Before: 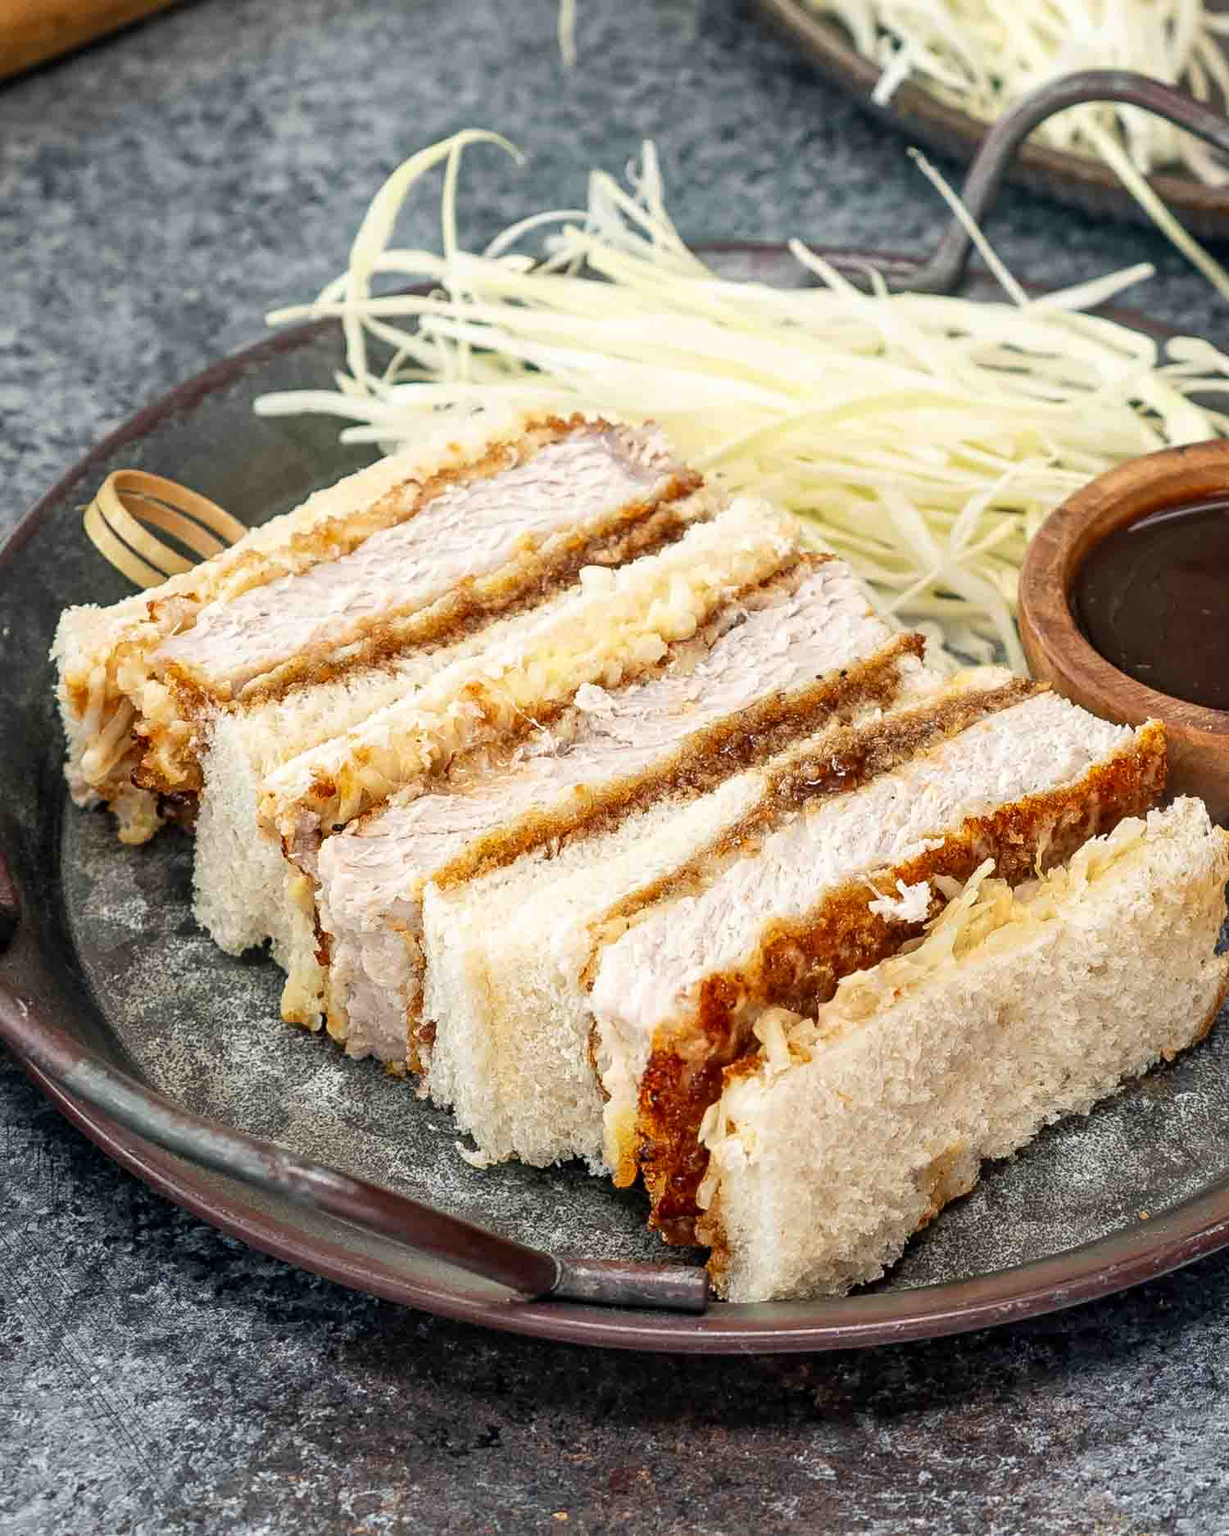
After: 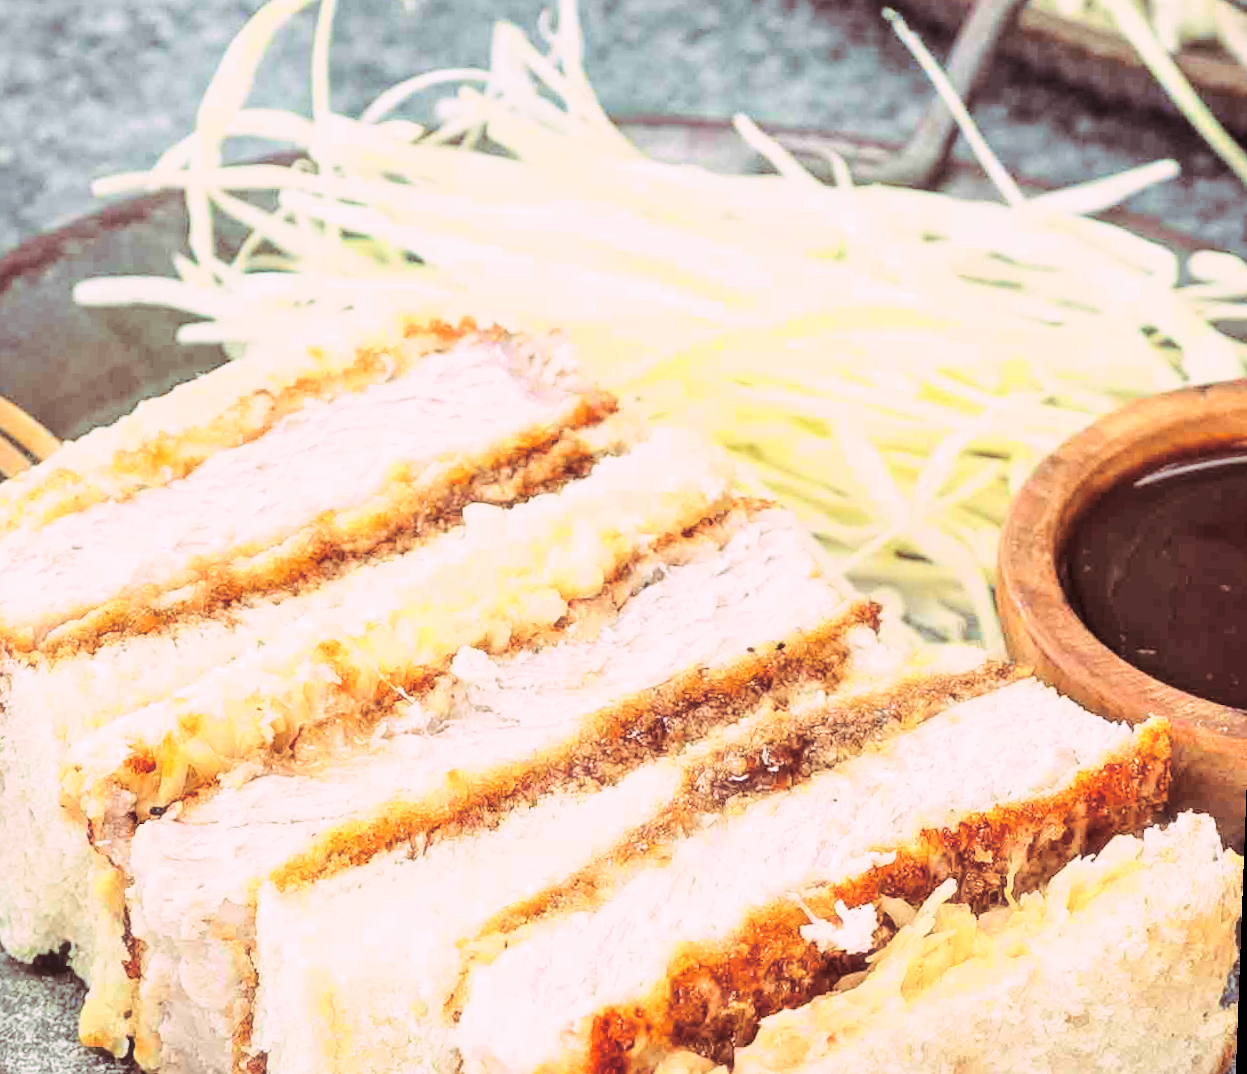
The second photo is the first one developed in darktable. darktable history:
haze removal: strength -0.1, adaptive false
base curve: curves: ch0 [(0, 0) (0.025, 0.046) (0.112, 0.277) (0.467, 0.74) (0.814, 0.929) (1, 0.942)]
rotate and perspective: rotation 2.17°, automatic cropping off
crop: left 18.38%, top 11.092%, right 2.134%, bottom 33.217%
split-toning: highlights › hue 298.8°, highlights › saturation 0.73, compress 41.76%
